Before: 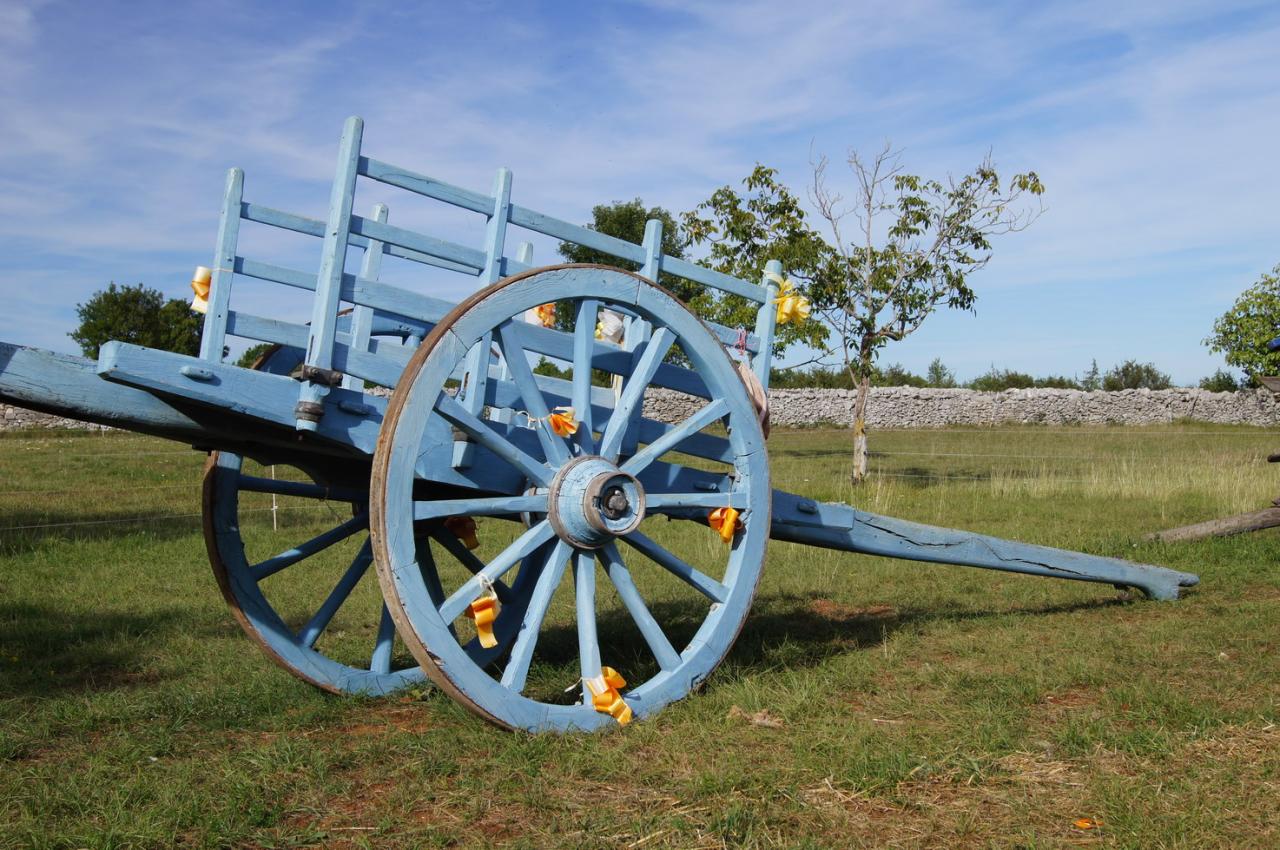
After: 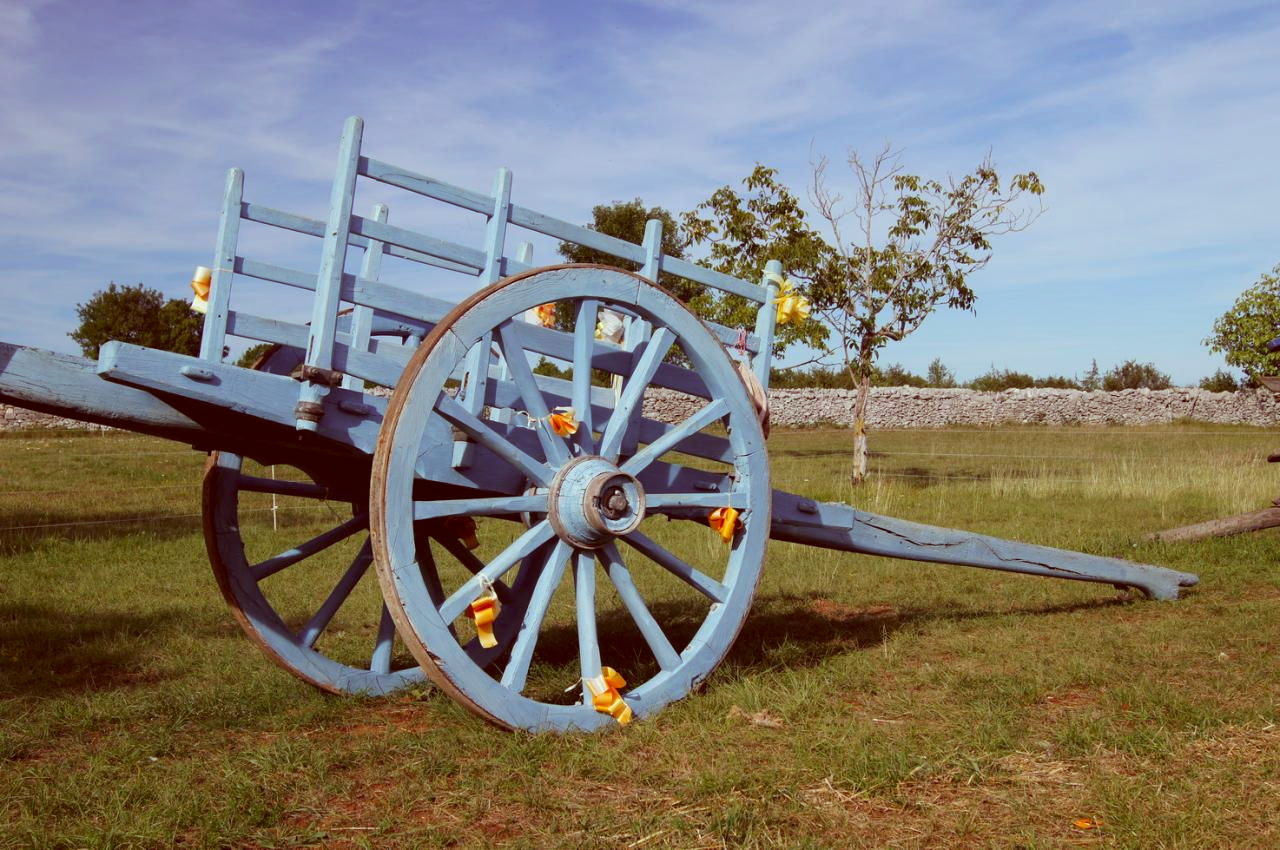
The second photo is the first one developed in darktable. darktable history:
color correction: highlights a* -7.13, highlights b* -0.204, shadows a* 20.28, shadows b* 11.38
